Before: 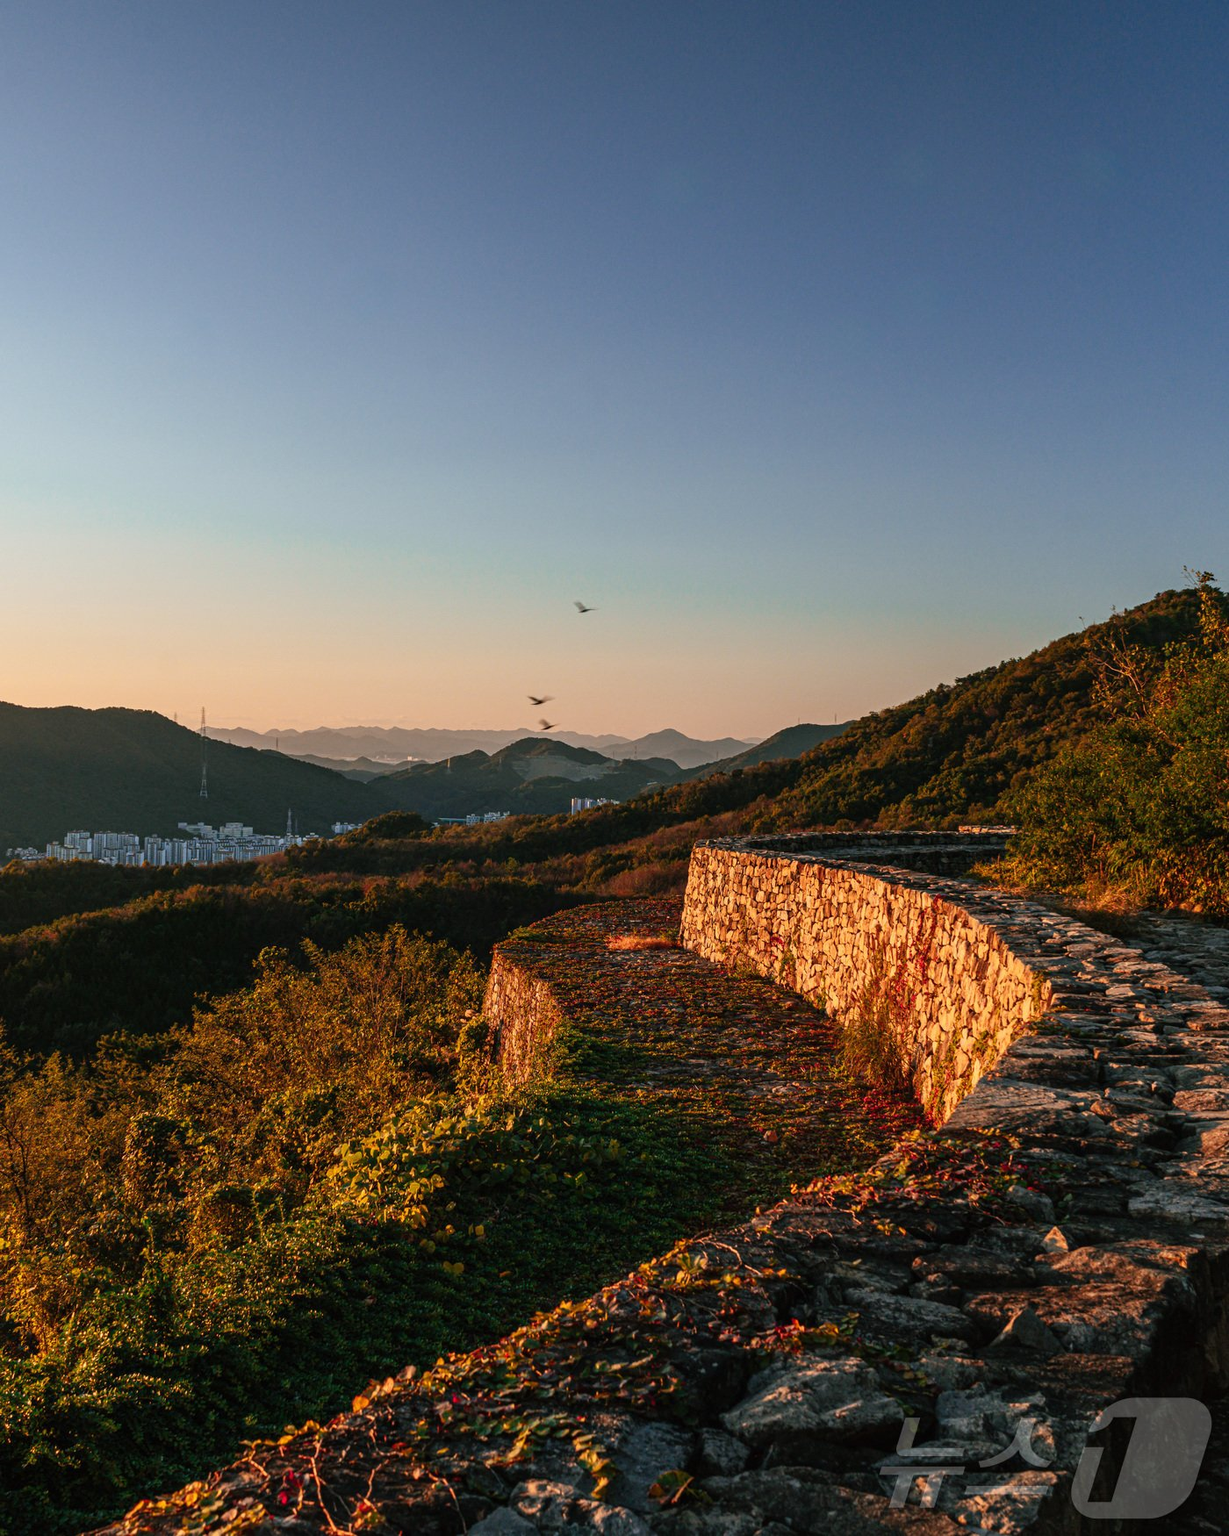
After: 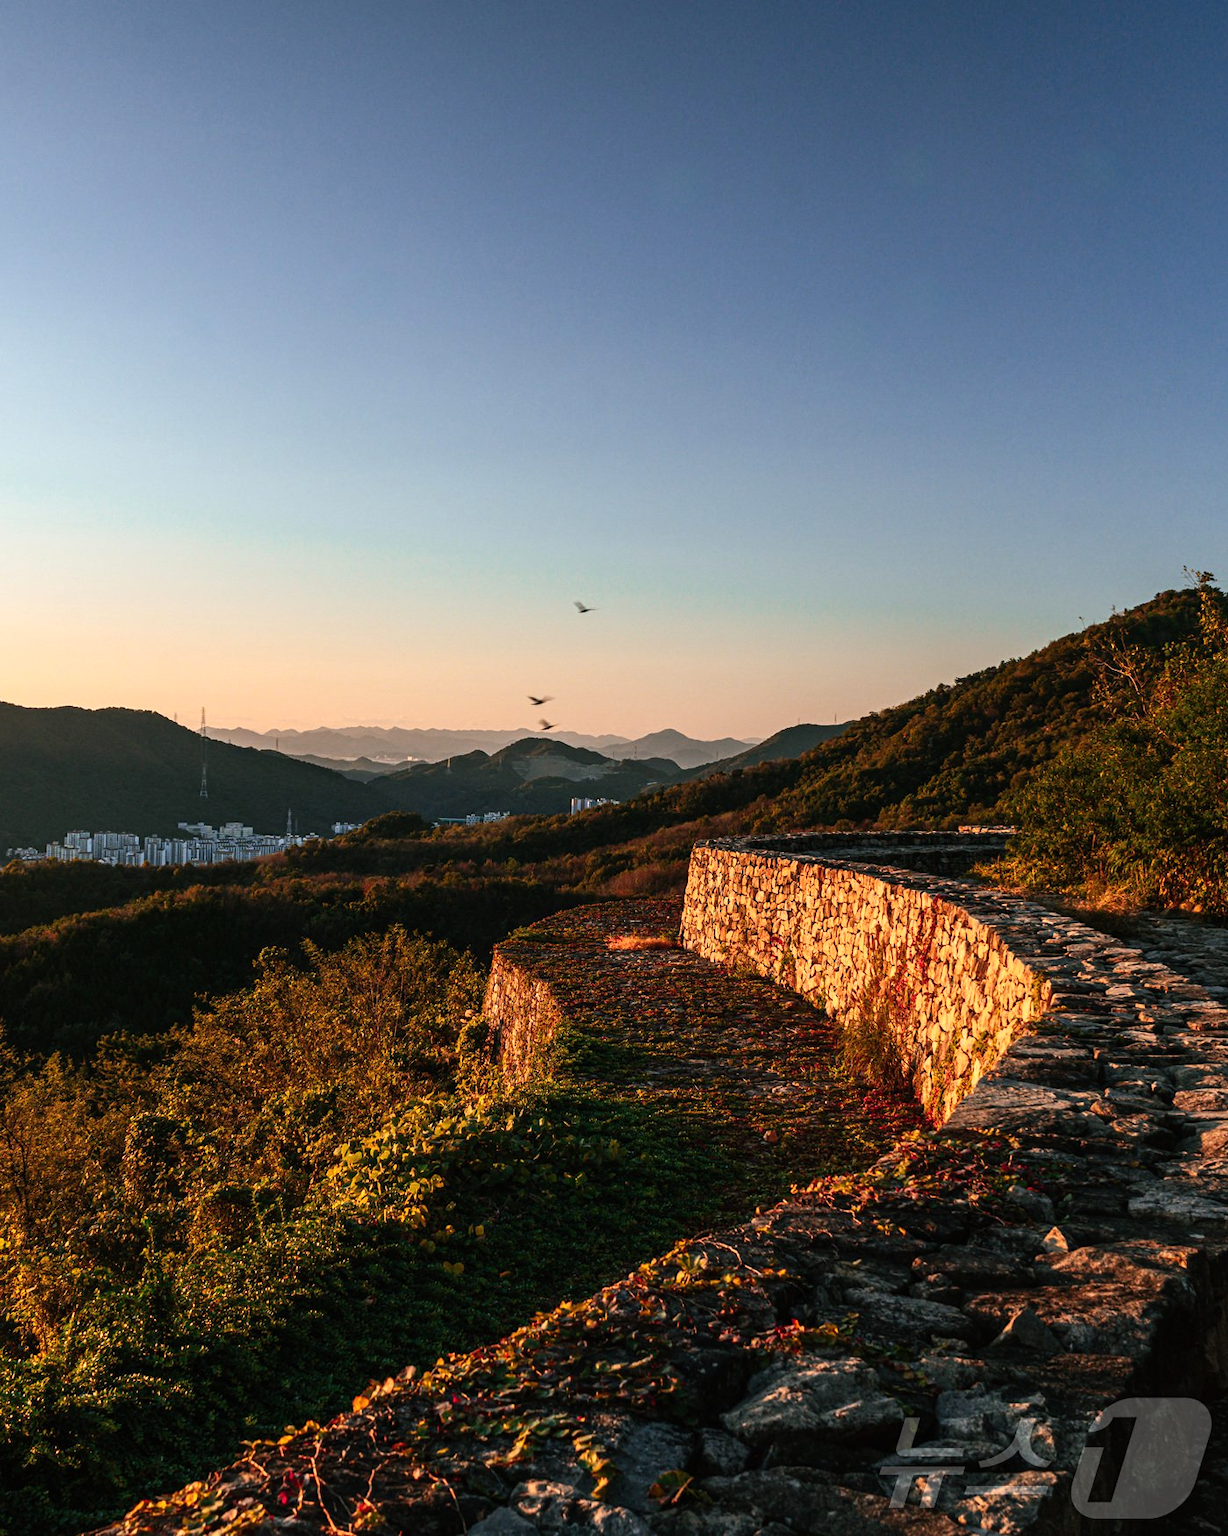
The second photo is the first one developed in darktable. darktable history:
tone equalizer: -8 EV -0.427 EV, -7 EV -0.396 EV, -6 EV -0.358 EV, -5 EV -0.194 EV, -3 EV 0.249 EV, -2 EV 0.347 EV, -1 EV 0.387 EV, +0 EV 0.402 EV, edges refinement/feathering 500, mask exposure compensation -1.57 EV, preserve details no
